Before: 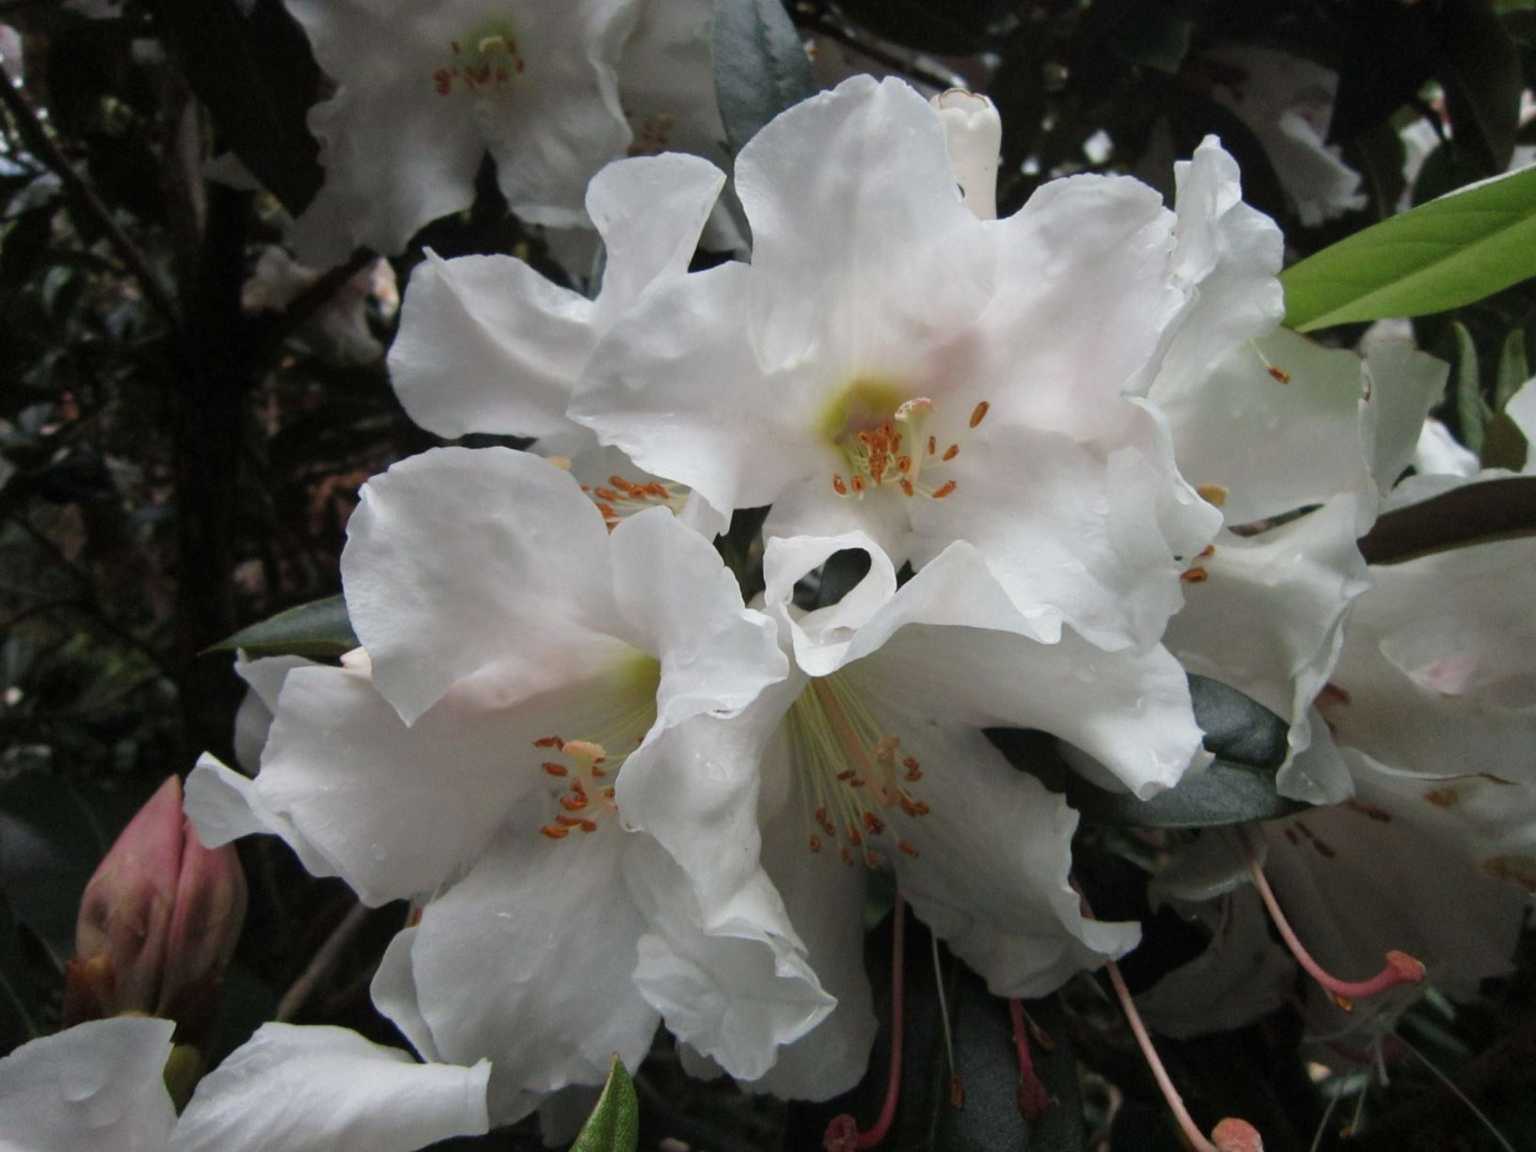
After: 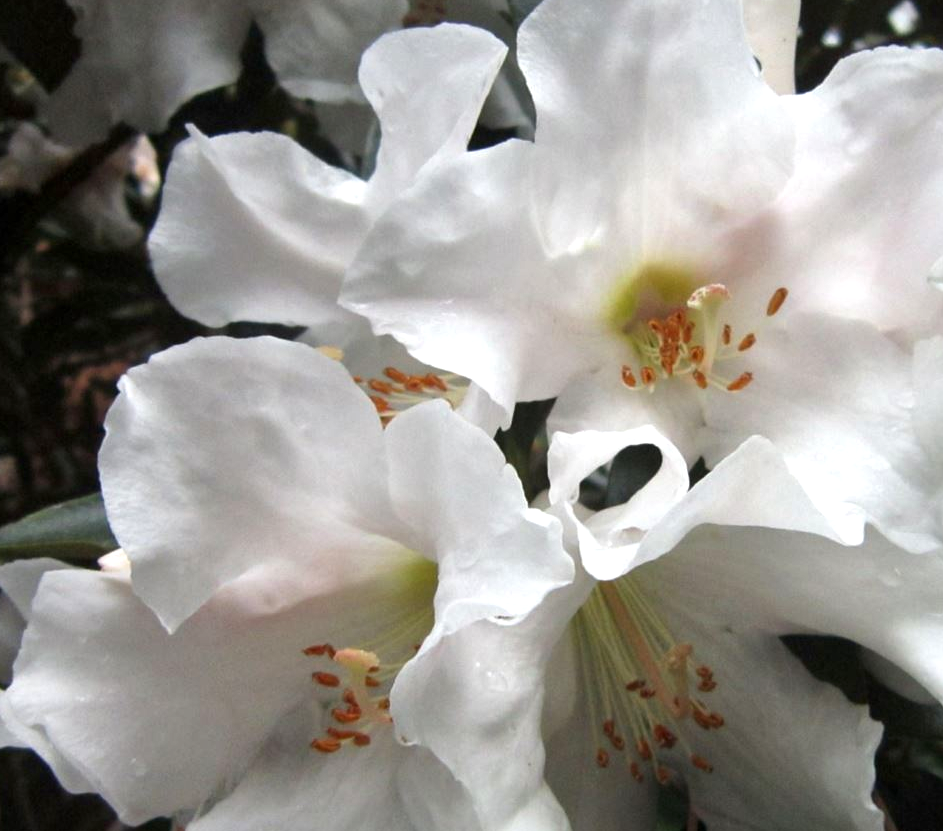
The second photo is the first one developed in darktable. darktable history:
exposure: exposure 0.6 EV, compensate highlight preservation false
contrast brightness saturation: contrast 0.028, brightness -0.038
crop: left 16.209%, top 11.369%, right 26.026%, bottom 20.752%
local contrast: mode bilateral grid, contrast 21, coarseness 50, detail 119%, midtone range 0.2
